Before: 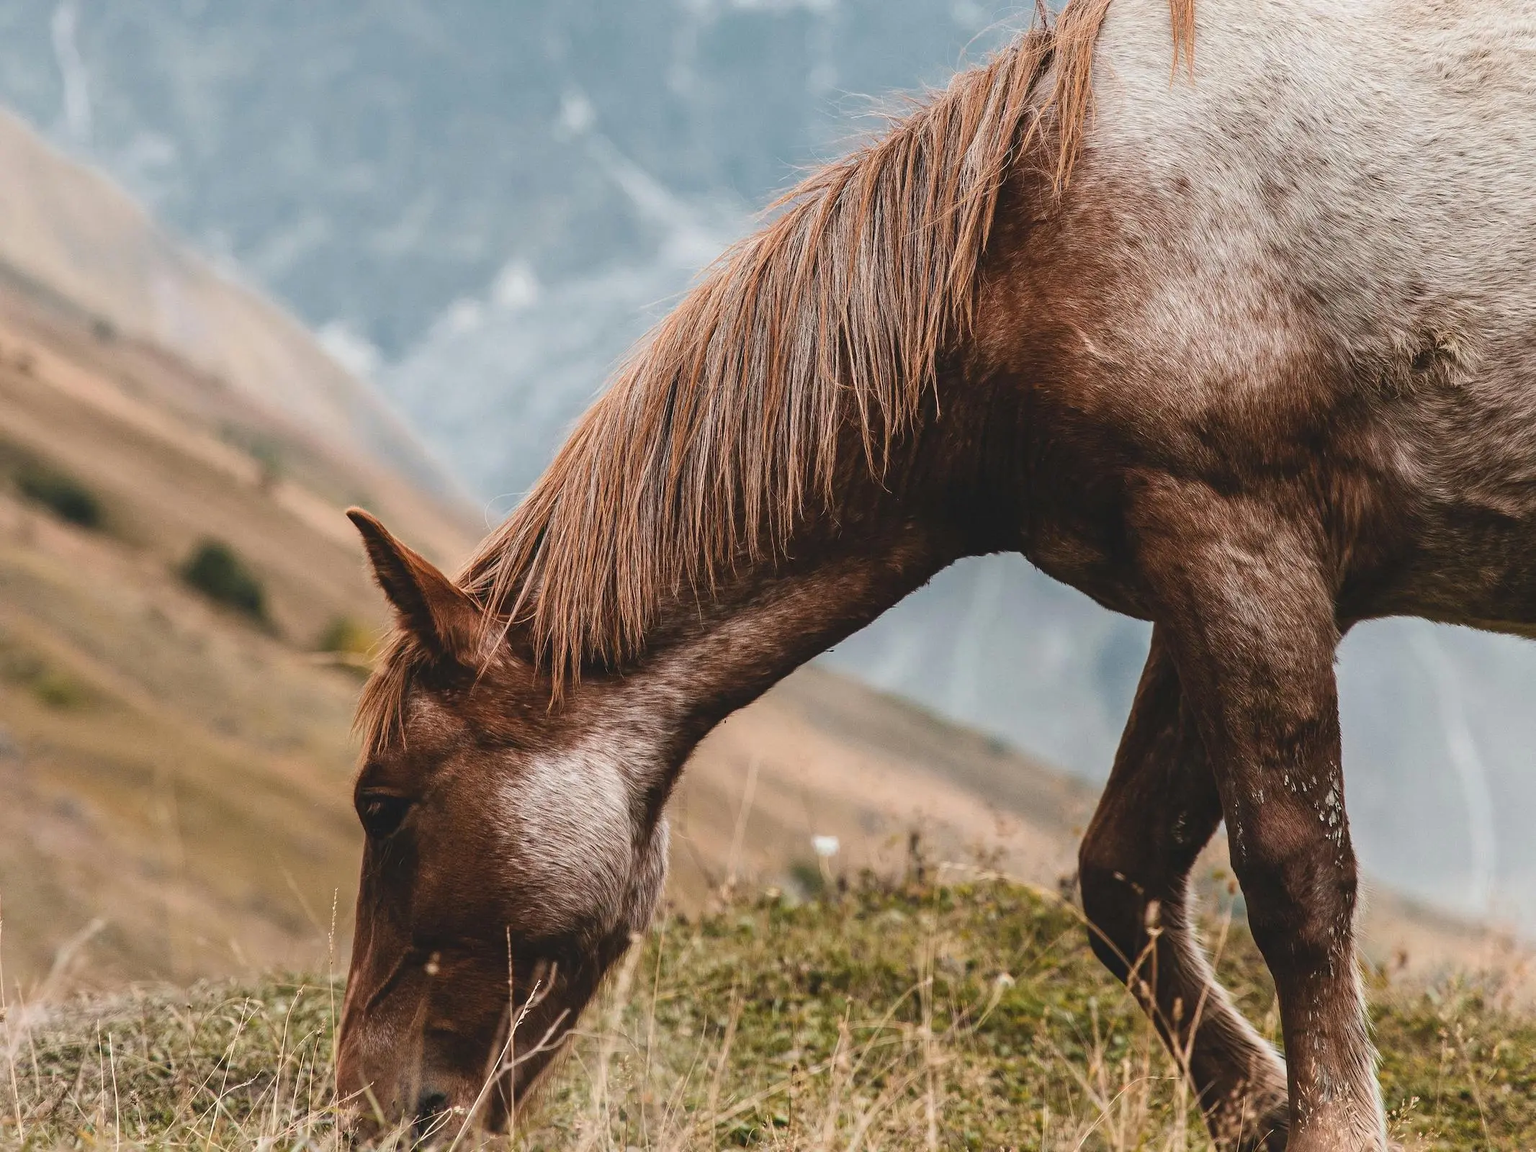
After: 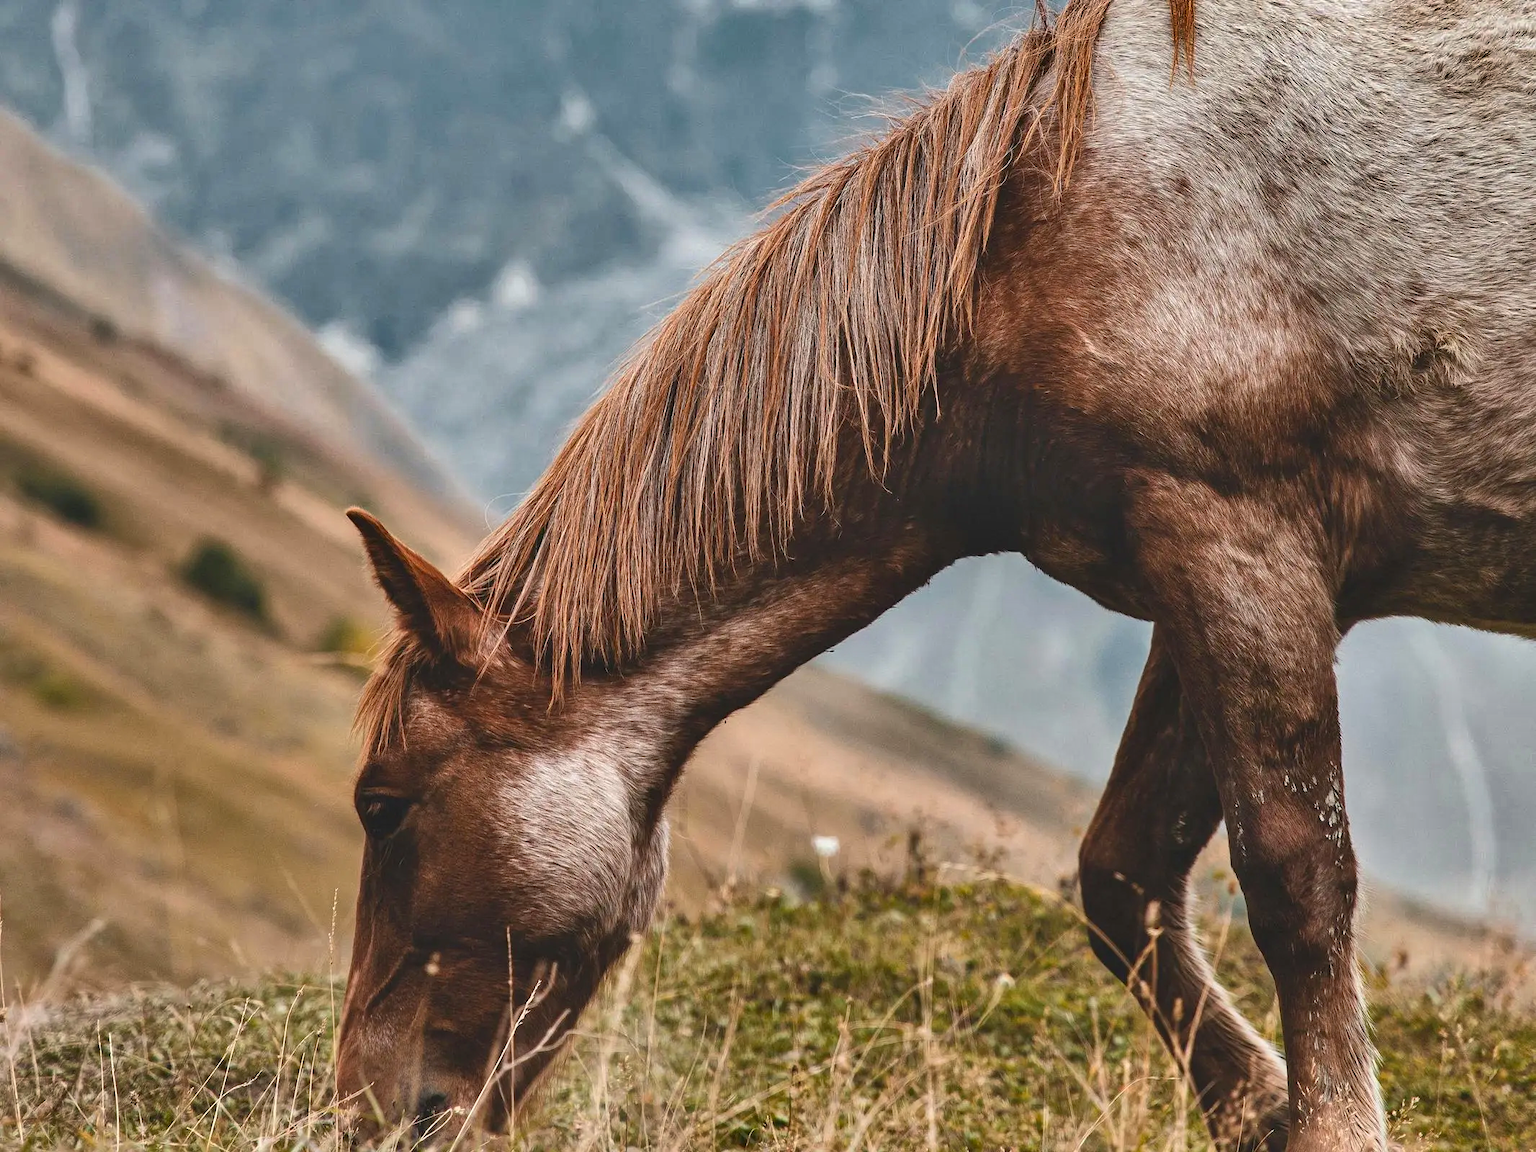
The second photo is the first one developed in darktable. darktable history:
exposure: exposure 0.505 EV, compensate highlight preservation false
shadows and highlights: shadows 82.12, white point adjustment -8.98, highlights -61.48, soften with gaussian
